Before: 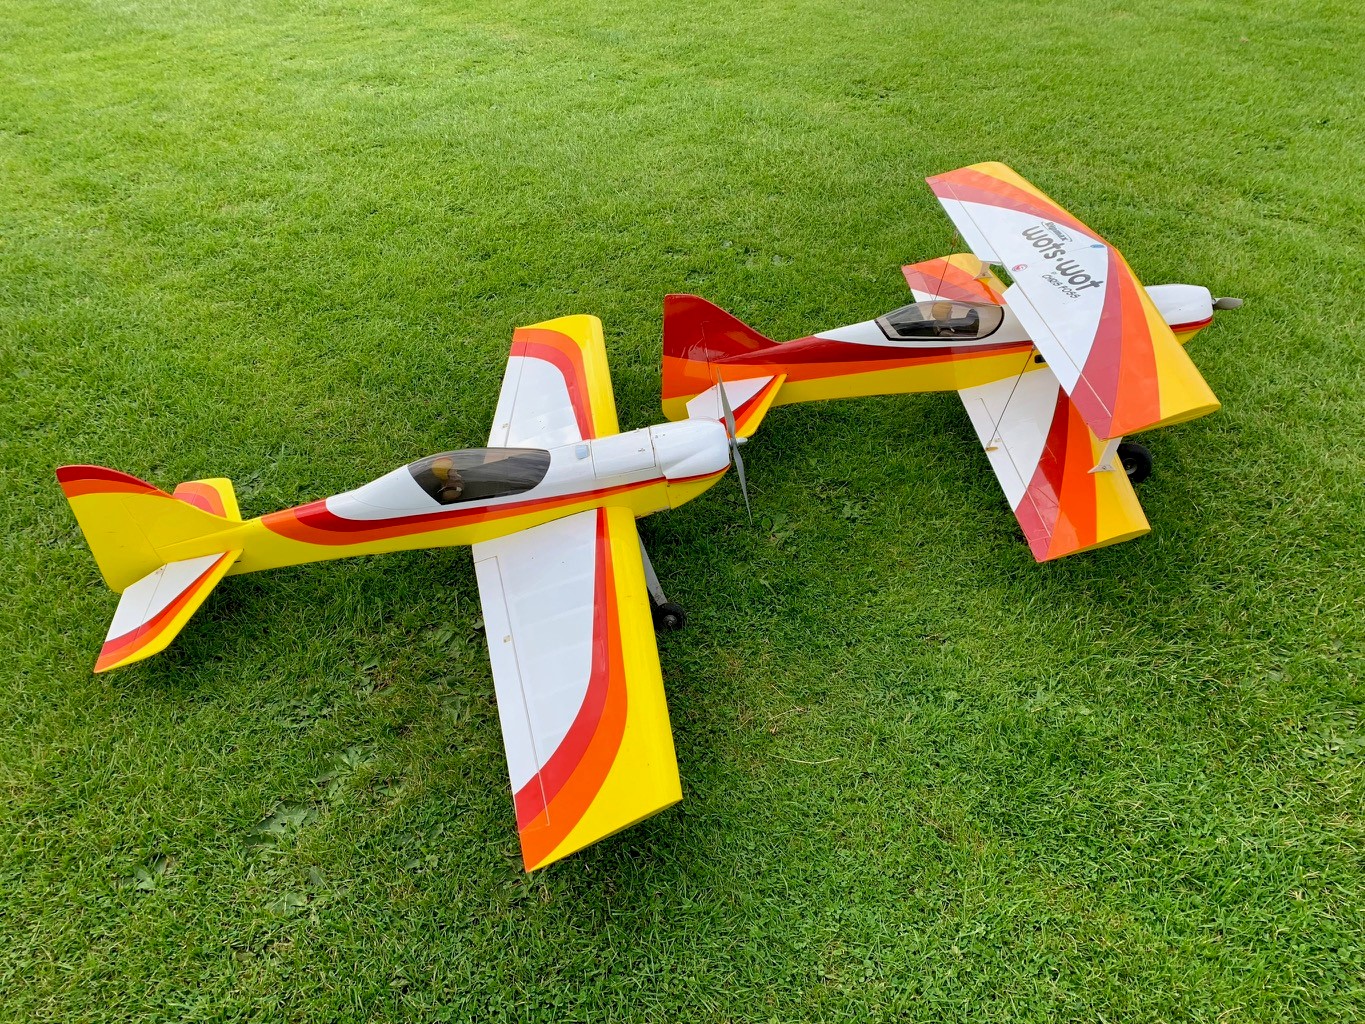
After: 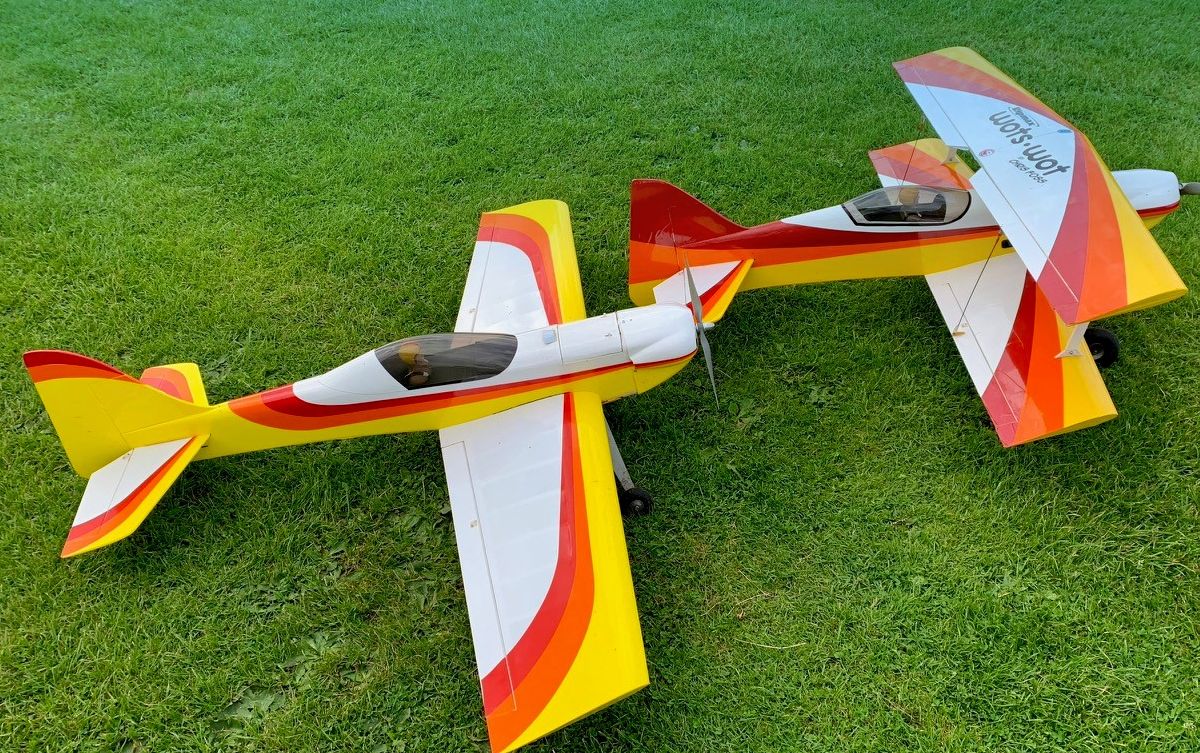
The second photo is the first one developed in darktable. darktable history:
crop and rotate: left 2.425%, top 11.305%, right 9.6%, bottom 15.08%
graduated density: density 2.02 EV, hardness 44%, rotation 0.374°, offset 8.21, hue 208.8°, saturation 97%
